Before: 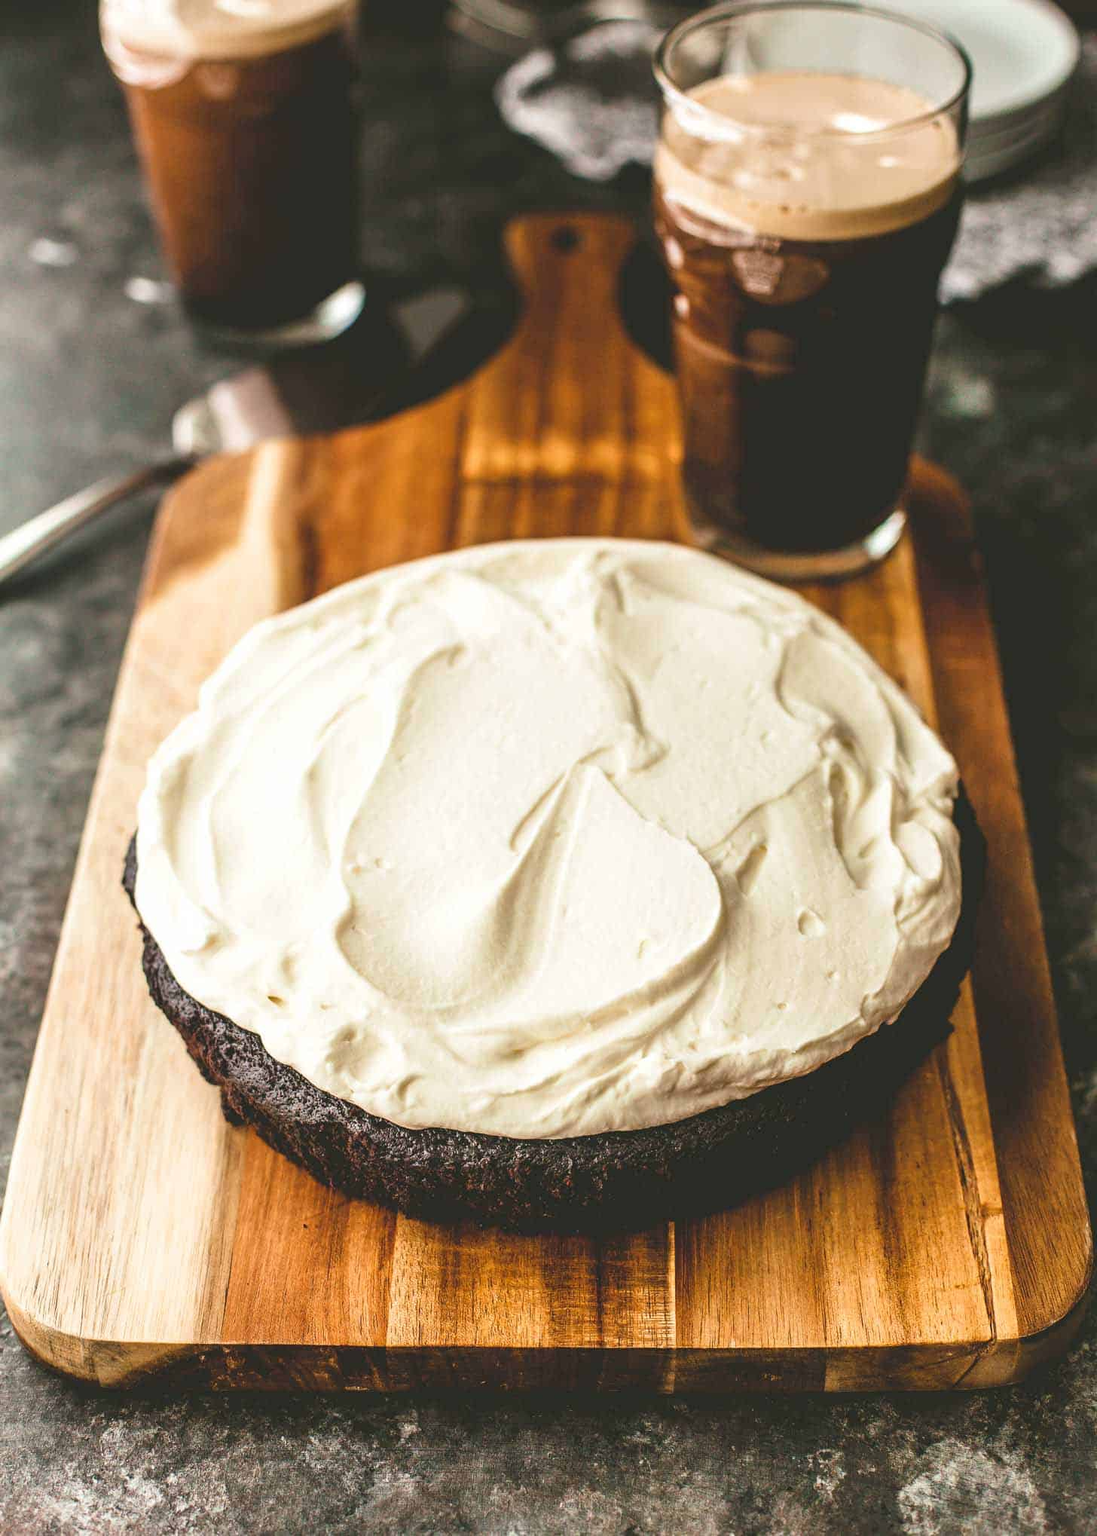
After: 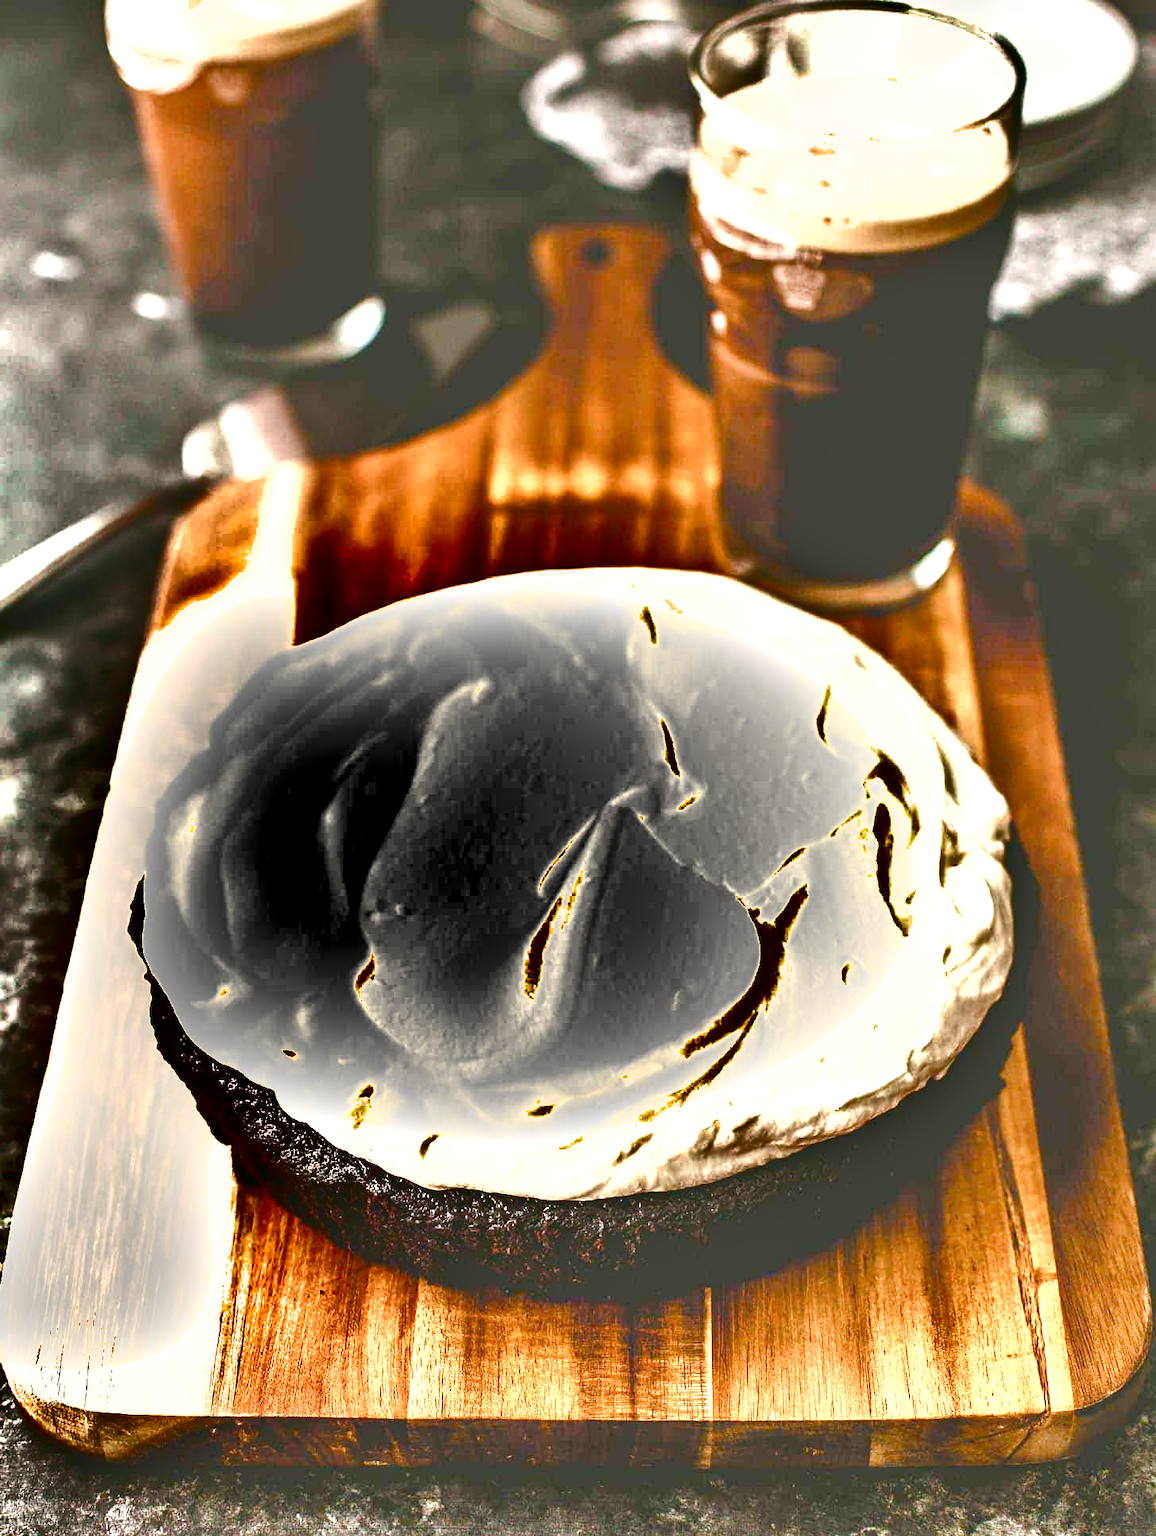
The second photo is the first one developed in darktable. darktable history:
shadows and highlights: shadows 20.91, highlights -82.73, soften with gaussian
crop and rotate: top 0%, bottom 5.097%
color balance rgb: perceptual saturation grading › global saturation 20%, perceptual saturation grading › highlights -50%, perceptual saturation grading › shadows 30%, perceptual brilliance grading › global brilliance 10%, perceptual brilliance grading › shadows 15%
exposure: exposure 0.661 EV, compensate highlight preservation false
